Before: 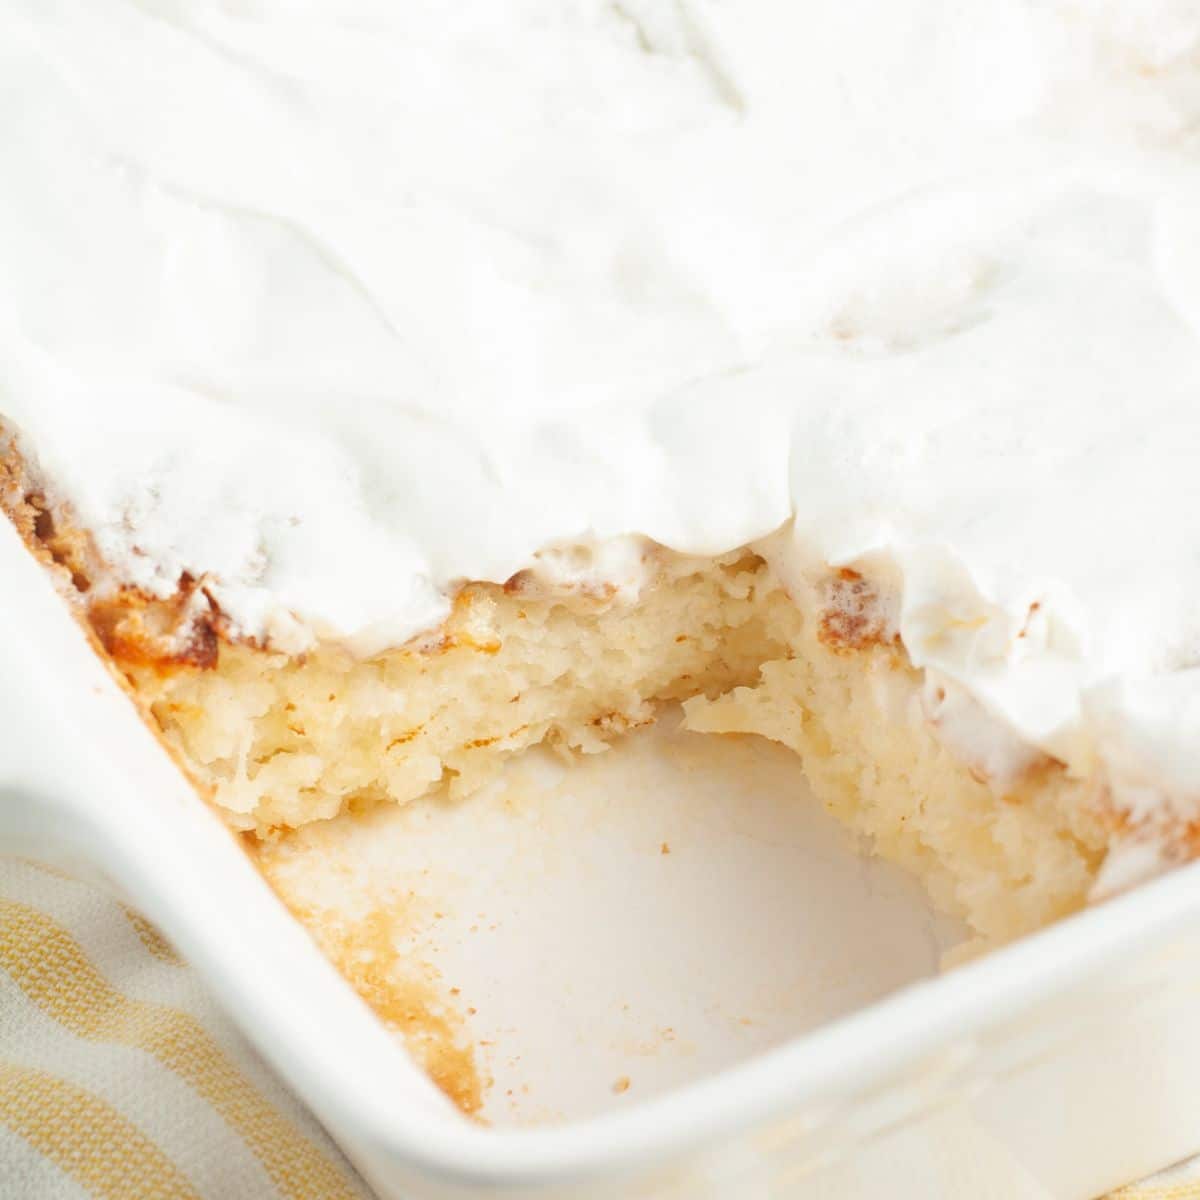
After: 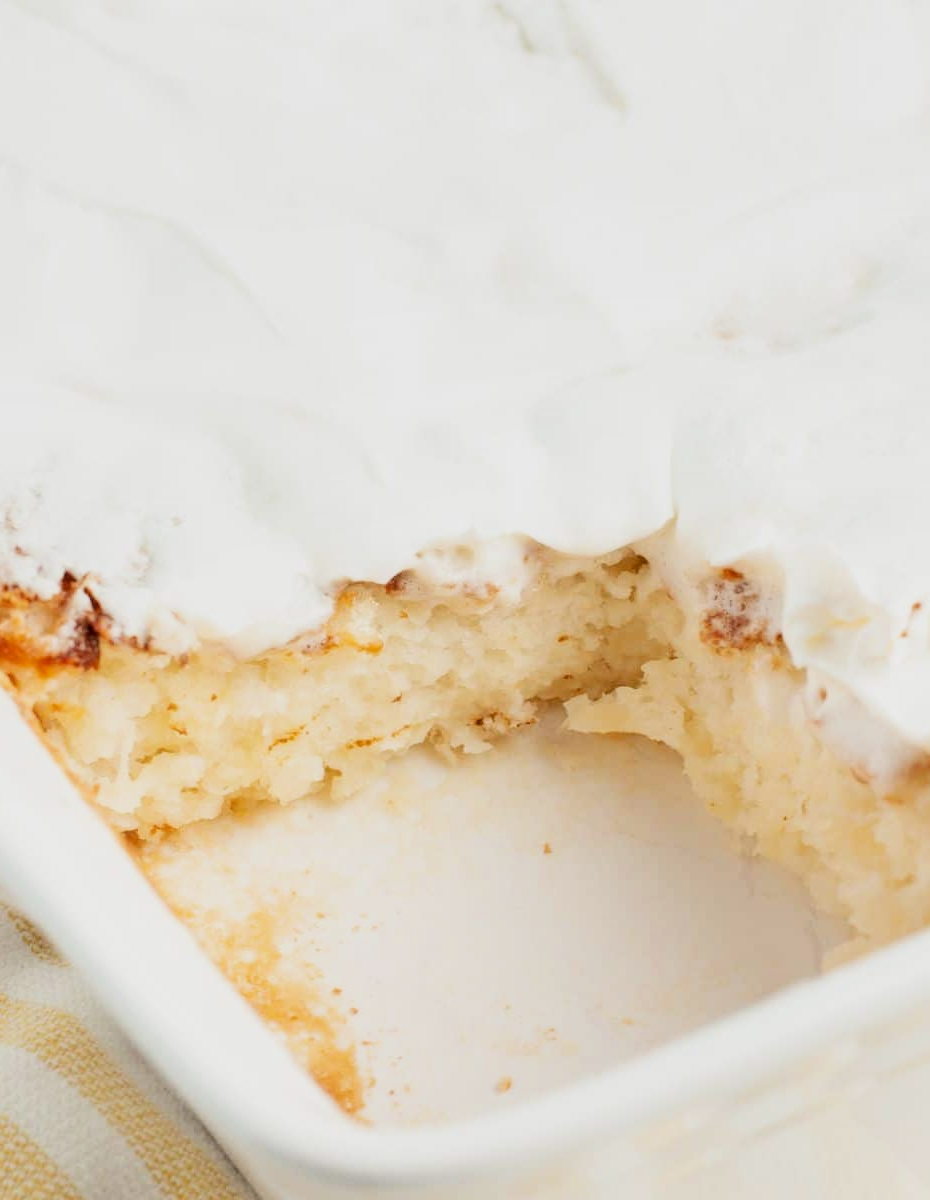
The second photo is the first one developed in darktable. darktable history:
filmic rgb: black relative exposure -4.98 EV, white relative exposure 3.99 EV, hardness 2.88, contrast 1.394
local contrast: highlights 28%, shadows 77%, midtone range 0.747
crop: left 9.865%, right 12.595%
